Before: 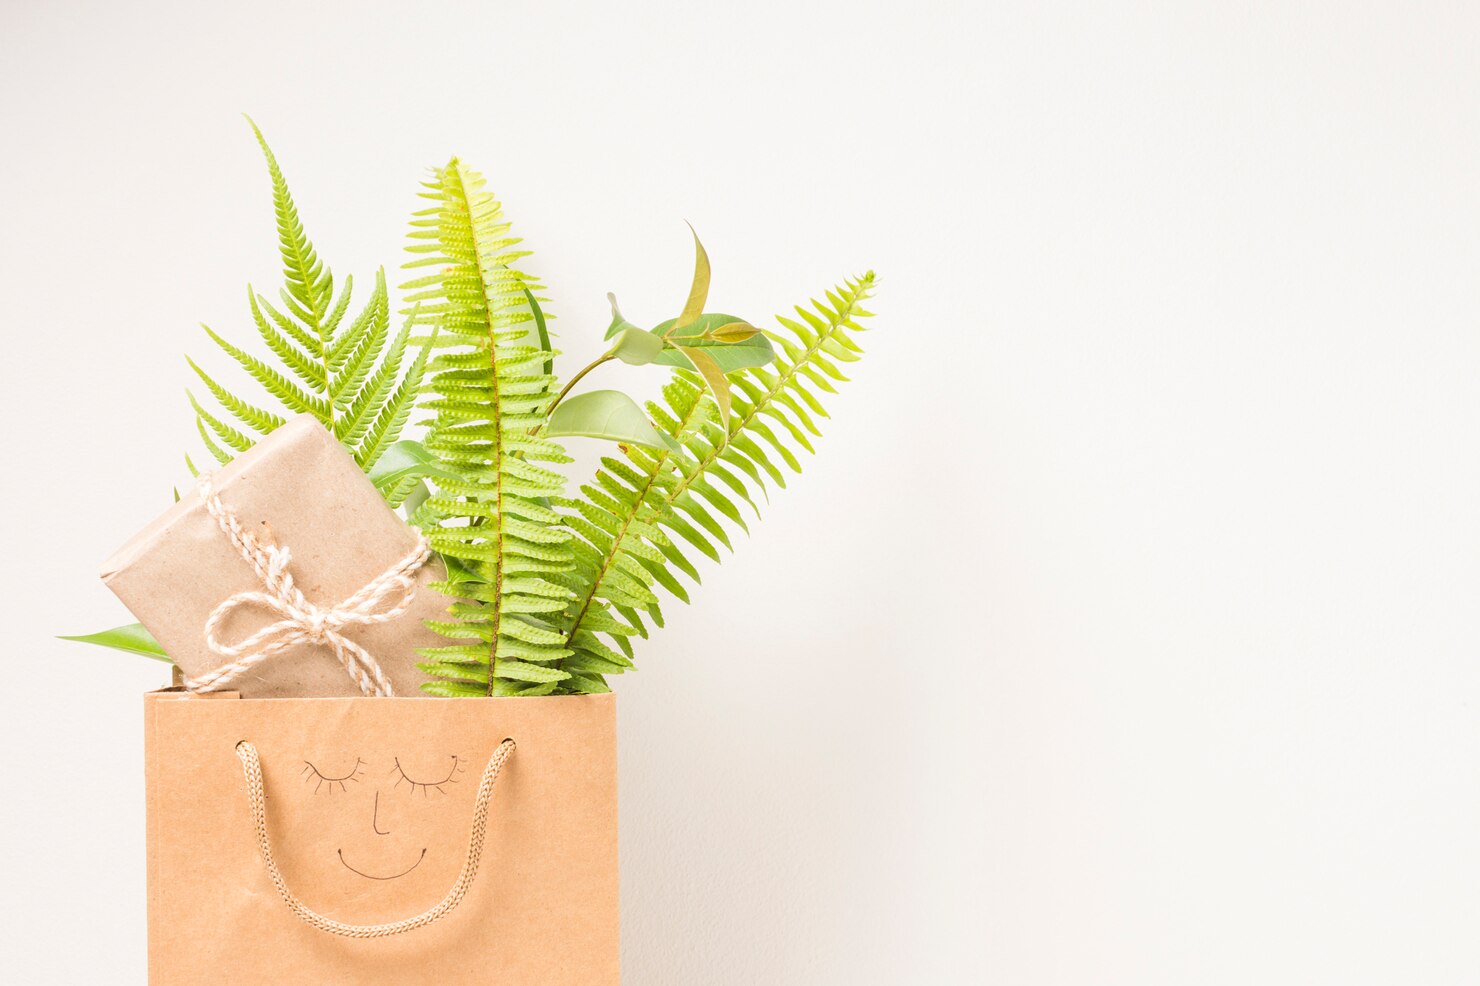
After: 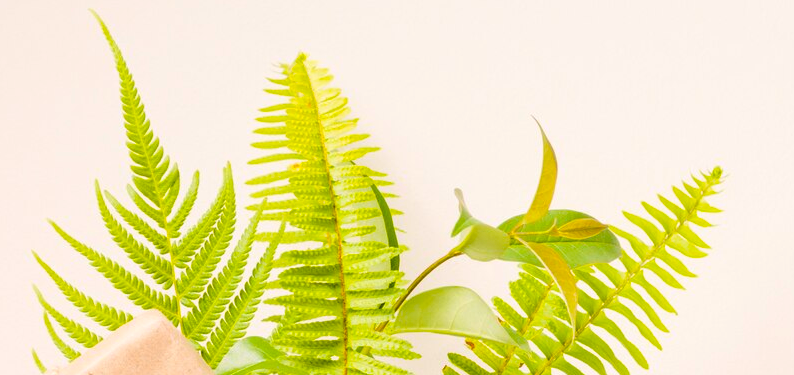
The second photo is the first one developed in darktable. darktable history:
crop: left 10.349%, top 10.581%, right 35.98%, bottom 51.32%
color balance rgb: highlights gain › chroma 1.023%, highlights gain › hue 52.96°, perceptual saturation grading › global saturation 19.896%, perceptual brilliance grading › global brilliance 2.576%, perceptual brilliance grading › highlights -3.235%, perceptual brilliance grading › shadows 2.86%, global vibrance 30.651%
